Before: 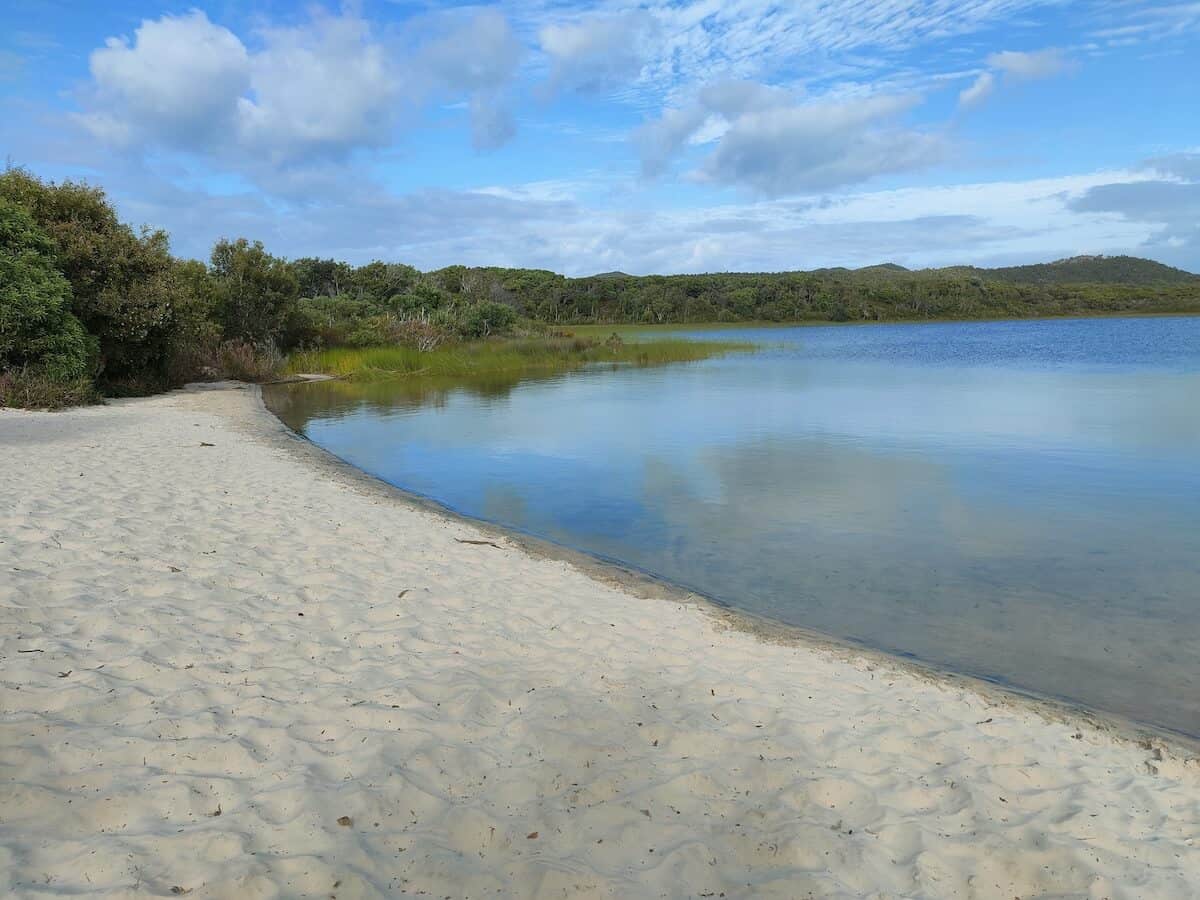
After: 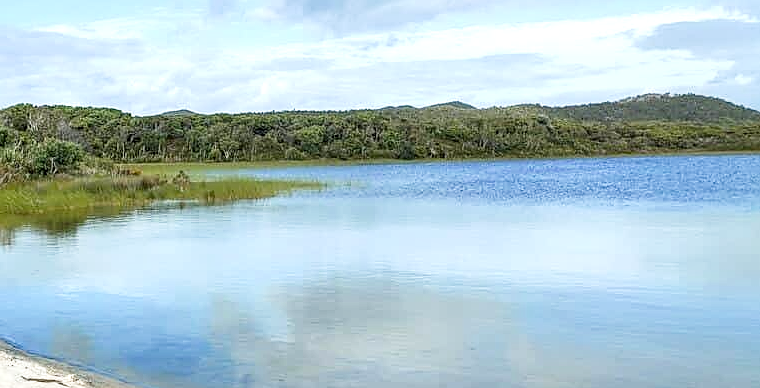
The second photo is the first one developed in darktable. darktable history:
sharpen: on, module defaults
tone curve: curves: ch0 [(0, 0) (0.739, 0.837) (1, 1)]; ch1 [(0, 0) (0.226, 0.261) (0.383, 0.397) (0.462, 0.473) (0.498, 0.502) (0.521, 0.52) (0.578, 0.57) (1, 1)]; ch2 [(0, 0) (0.438, 0.456) (0.5, 0.5) (0.547, 0.557) (0.597, 0.58) (0.629, 0.603) (1, 1)], preserve colors none
local contrast: detail 150%
exposure: black level correction 0, exposure 0.498 EV, compensate exposure bias true, compensate highlight preservation false
crop: left 36.105%, top 18.066%, right 0.552%, bottom 38.785%
